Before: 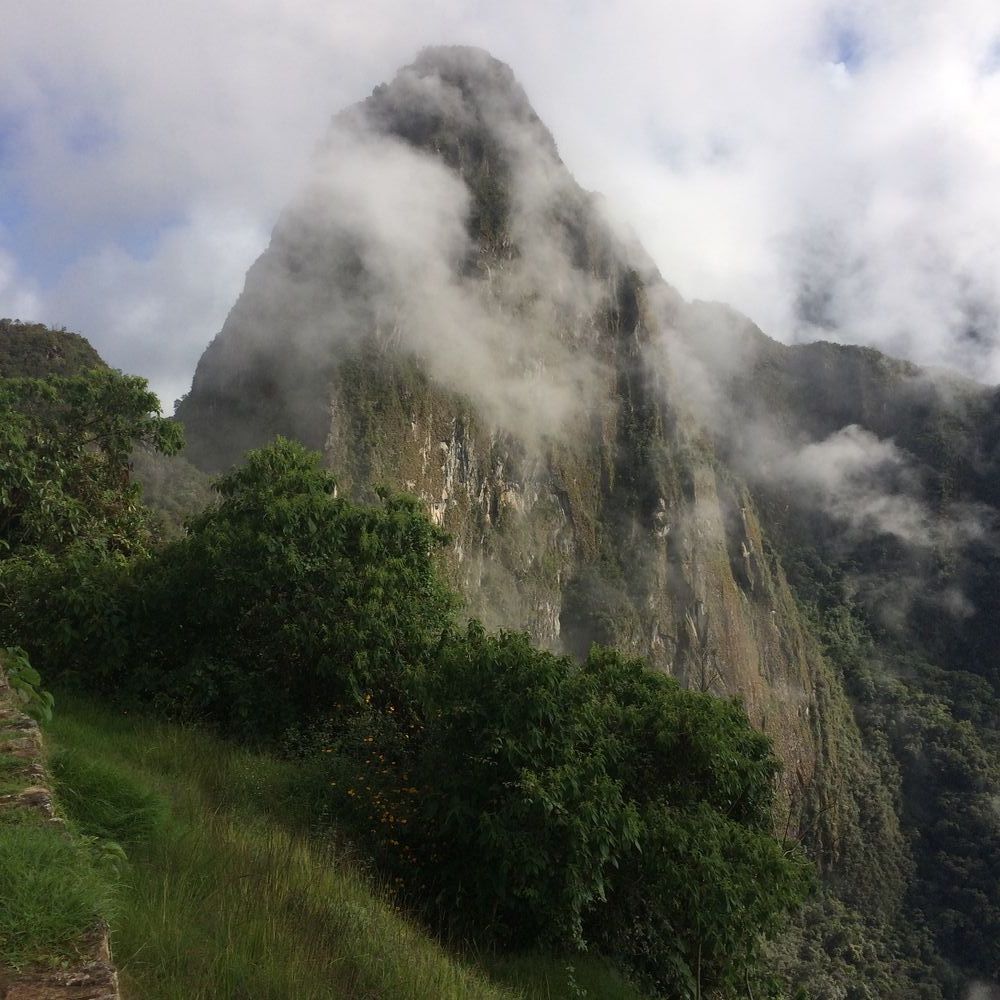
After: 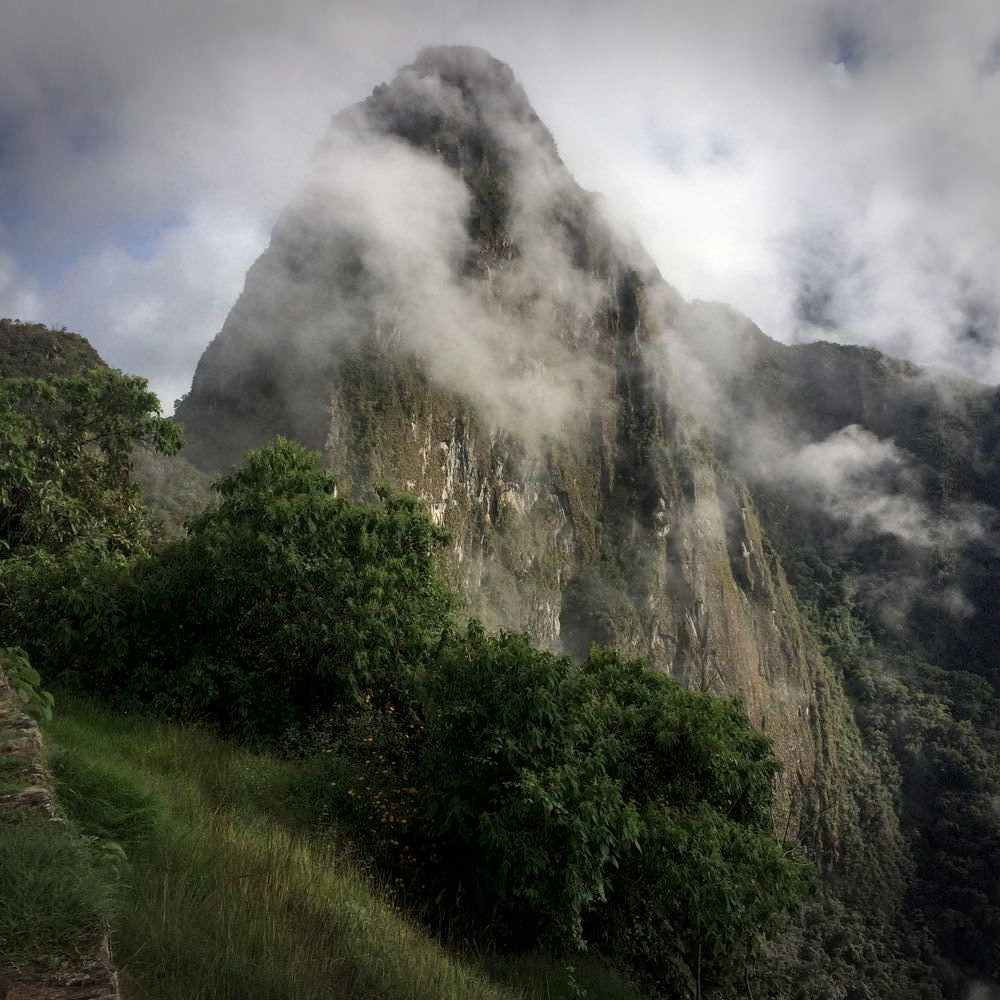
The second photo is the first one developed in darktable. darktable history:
local contrast: detail 130%
vignetting: fall-off start 88.68%, fall-off radius 43.79%, brightness -0.578, saturation -0.255, width/height ratio 1.157, dithering 8-bit output, unbound false
